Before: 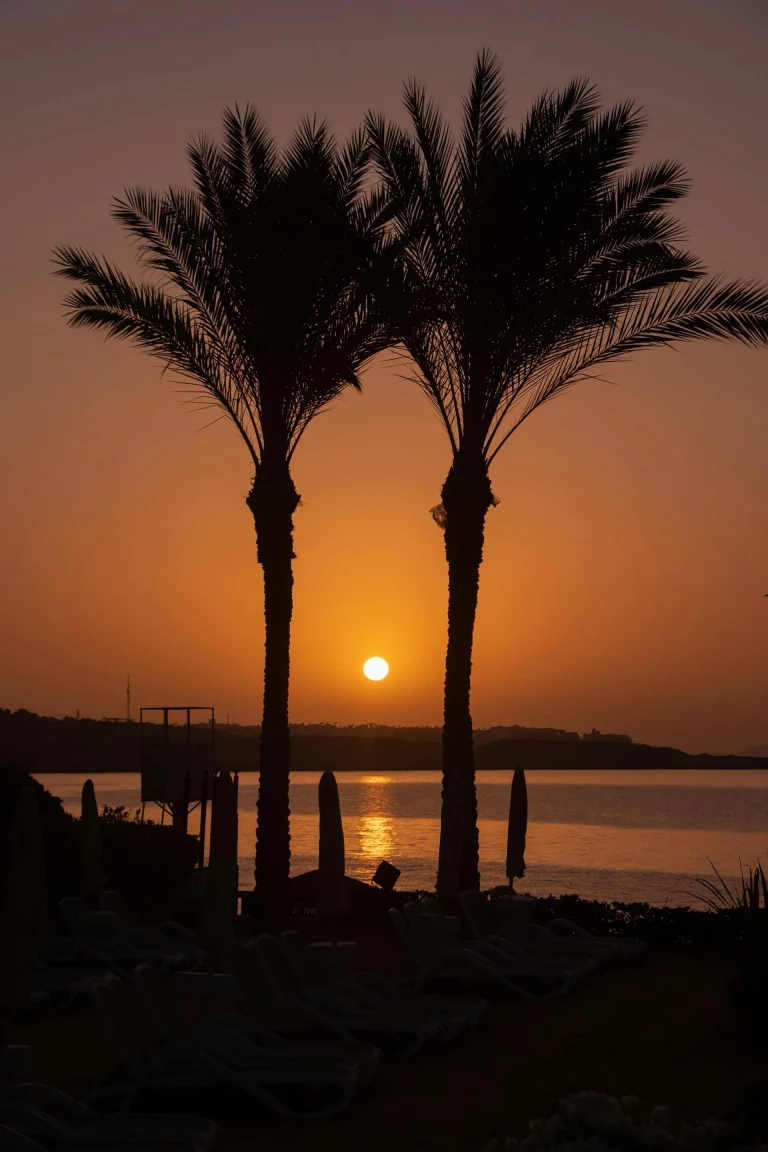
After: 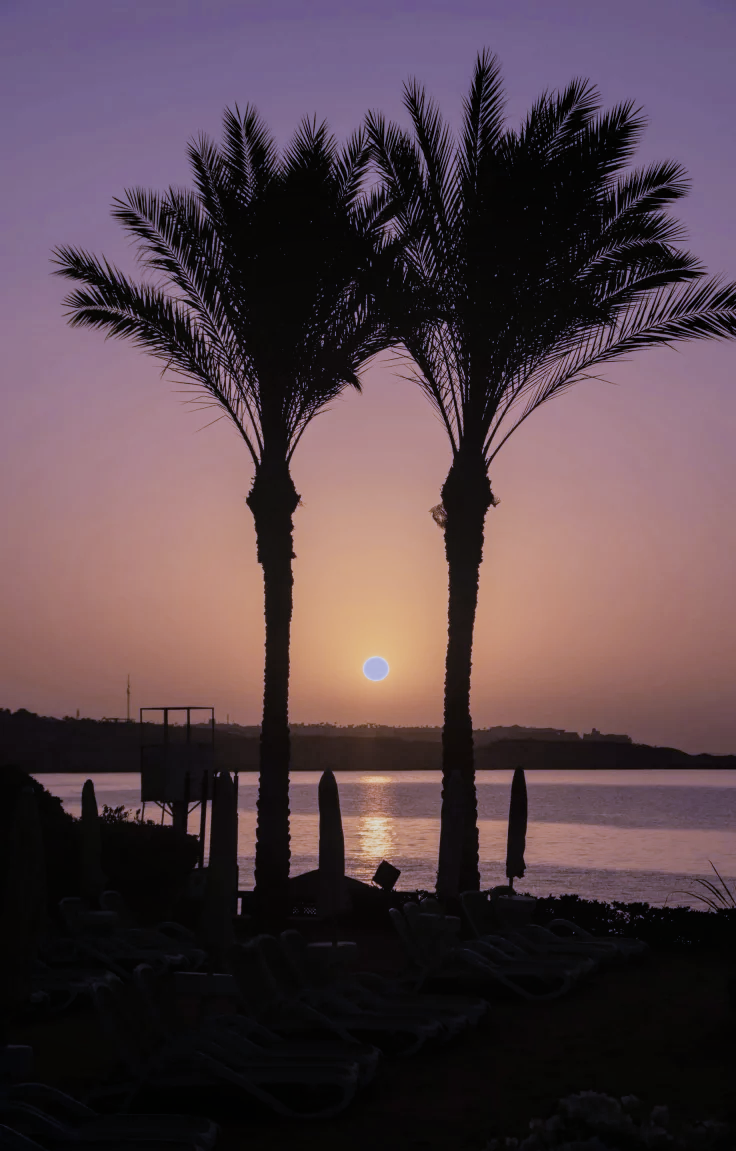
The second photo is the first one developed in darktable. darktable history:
exposure: black level correction 0, exposure 0.9 EV, compensate highlight preservation false
color calibration: output R [0.994, 0.059, -0.119, 0], output G [-0.036, 1.09, -0.119, 0], output B [0.078, -0.108, 0.961, 0], illuminant custom, x 0.371, y 0.382, temperature 4281.14 K
local contrast: detail 110%
filmic rgb: black relative exposure -16 EV, white relative exposure 6.12 EV, hardness 5.22
crop: right 4.126%, bottom 0.031%
white balance: red 0.98, blue 1.61
color correction: saturation 0.57
